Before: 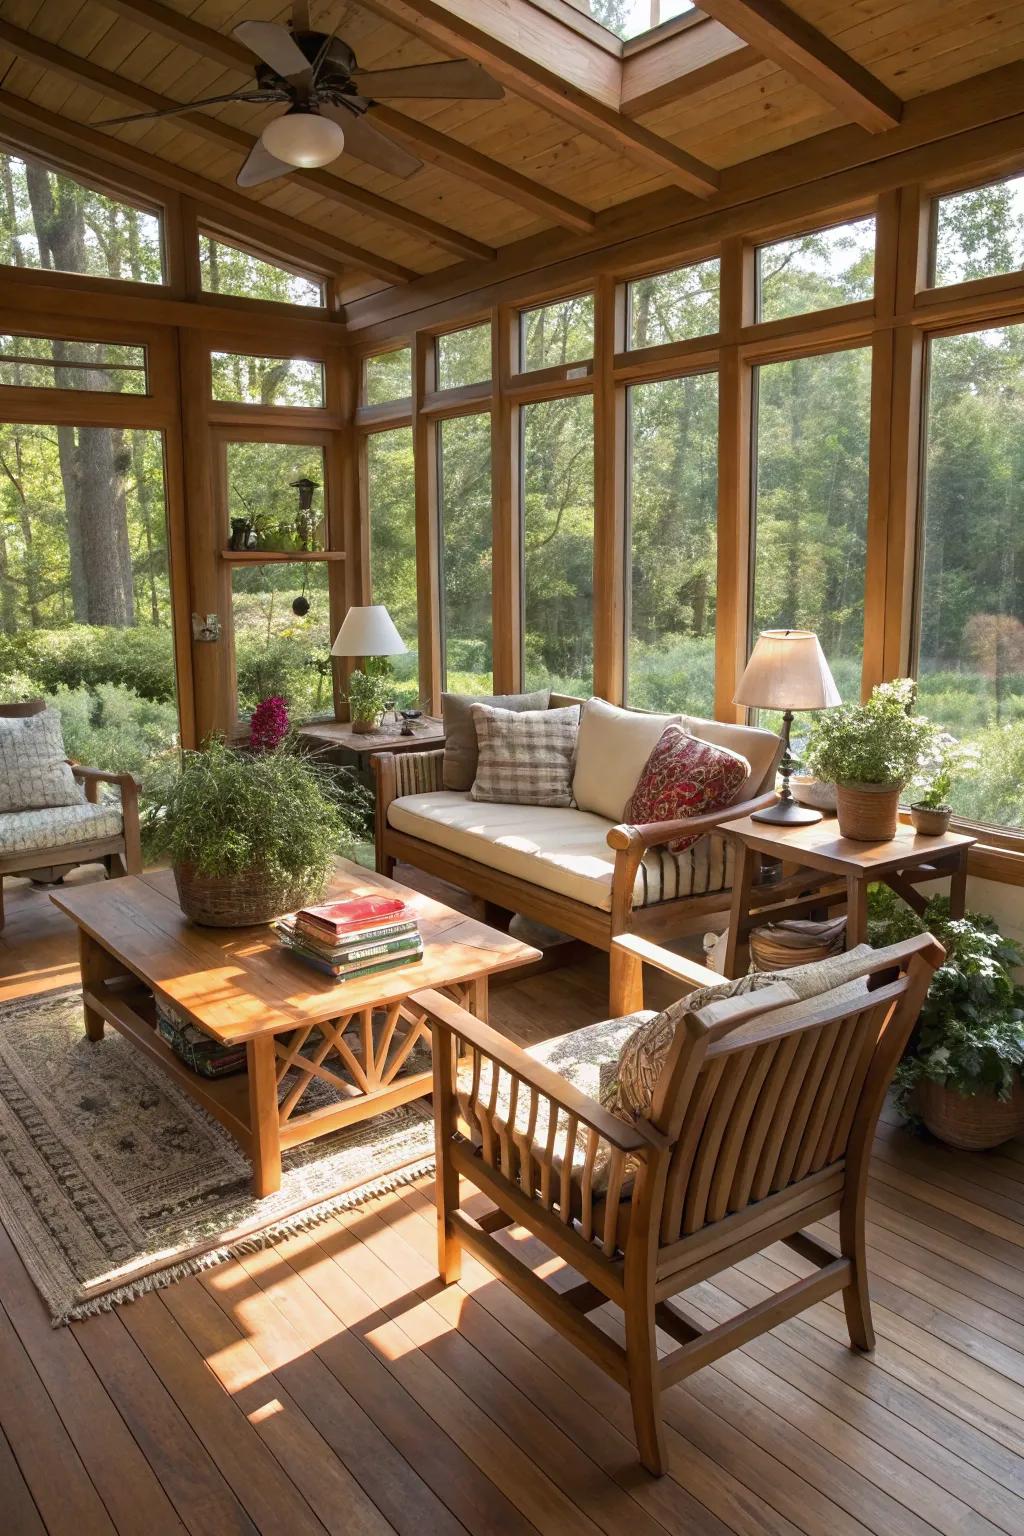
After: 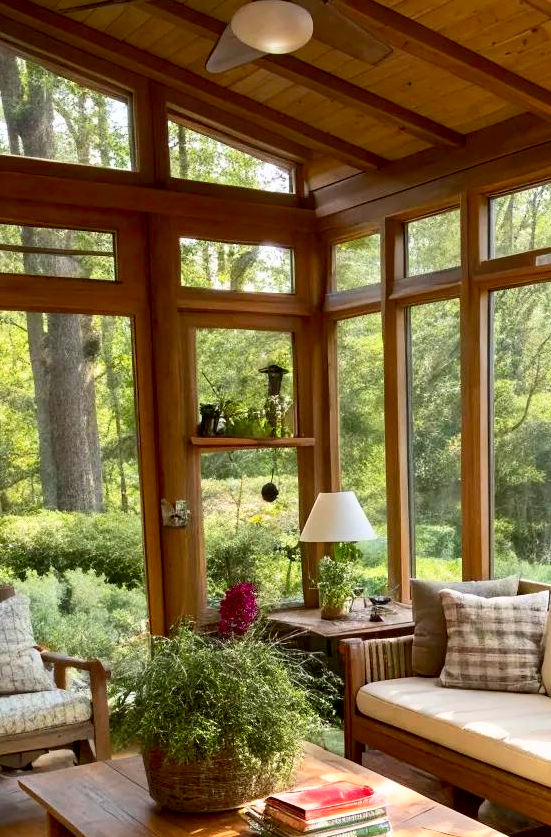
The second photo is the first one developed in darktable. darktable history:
exposure: black level correction 0.01, exposure 0.01 EV, compensate highlight preservation false
crop and rotate: left 3.069%, top 7.481%, right 43.082%, bottom 37.972%
contrast brightness saturation: contrast 0.225, brightness 0.101, saturation 0.29
